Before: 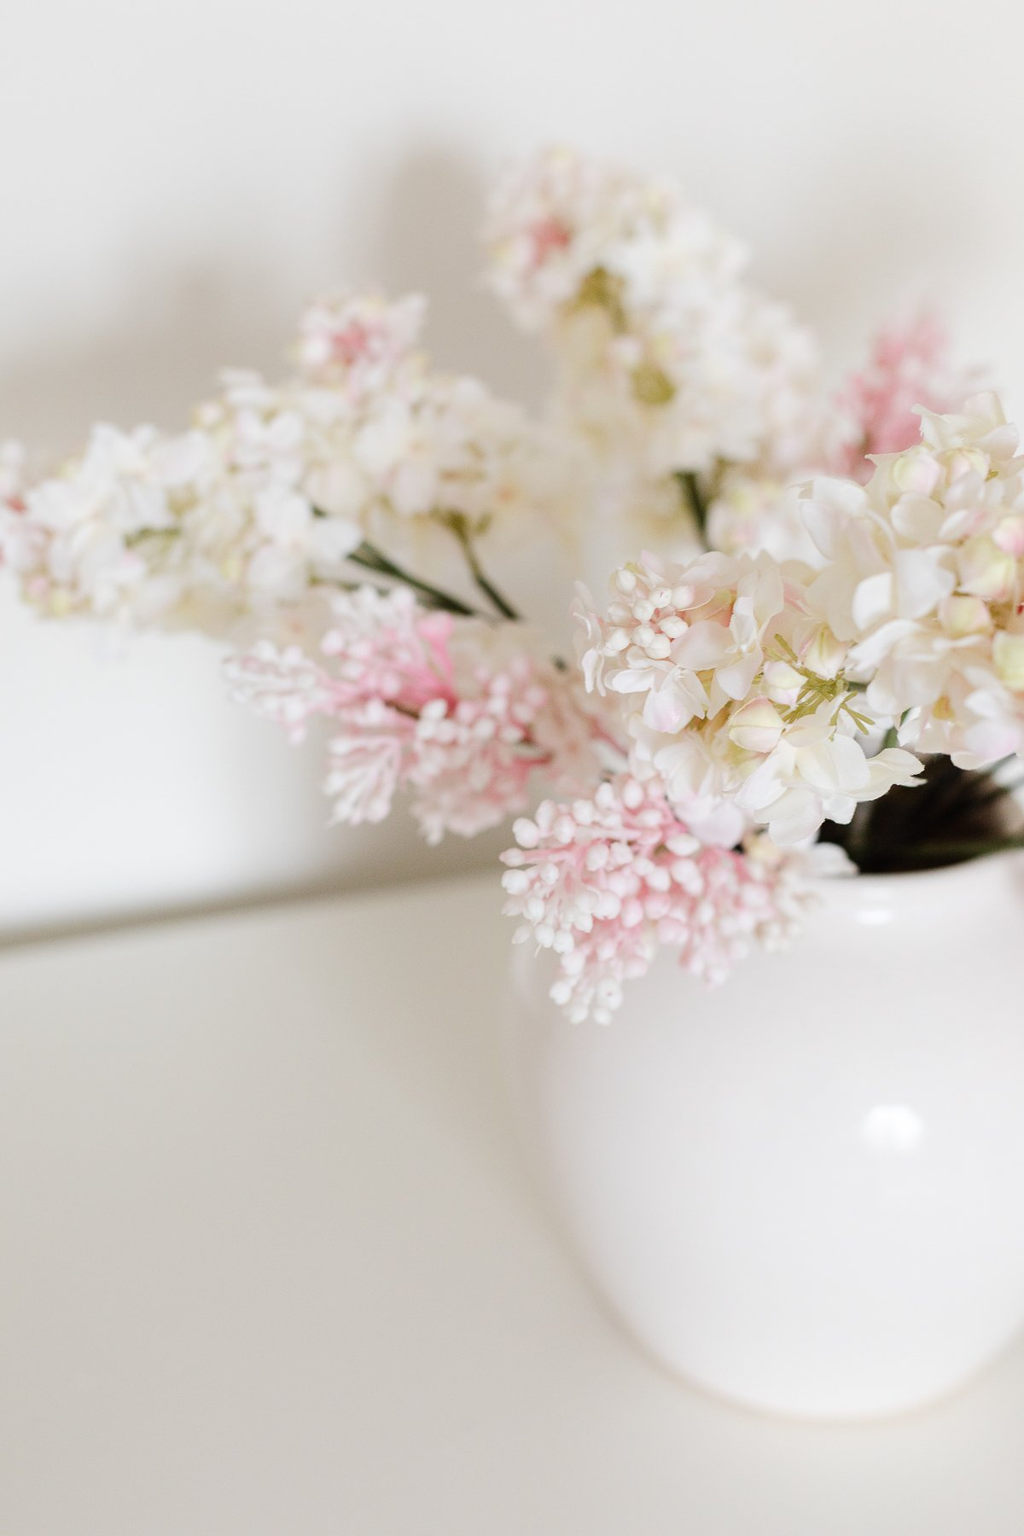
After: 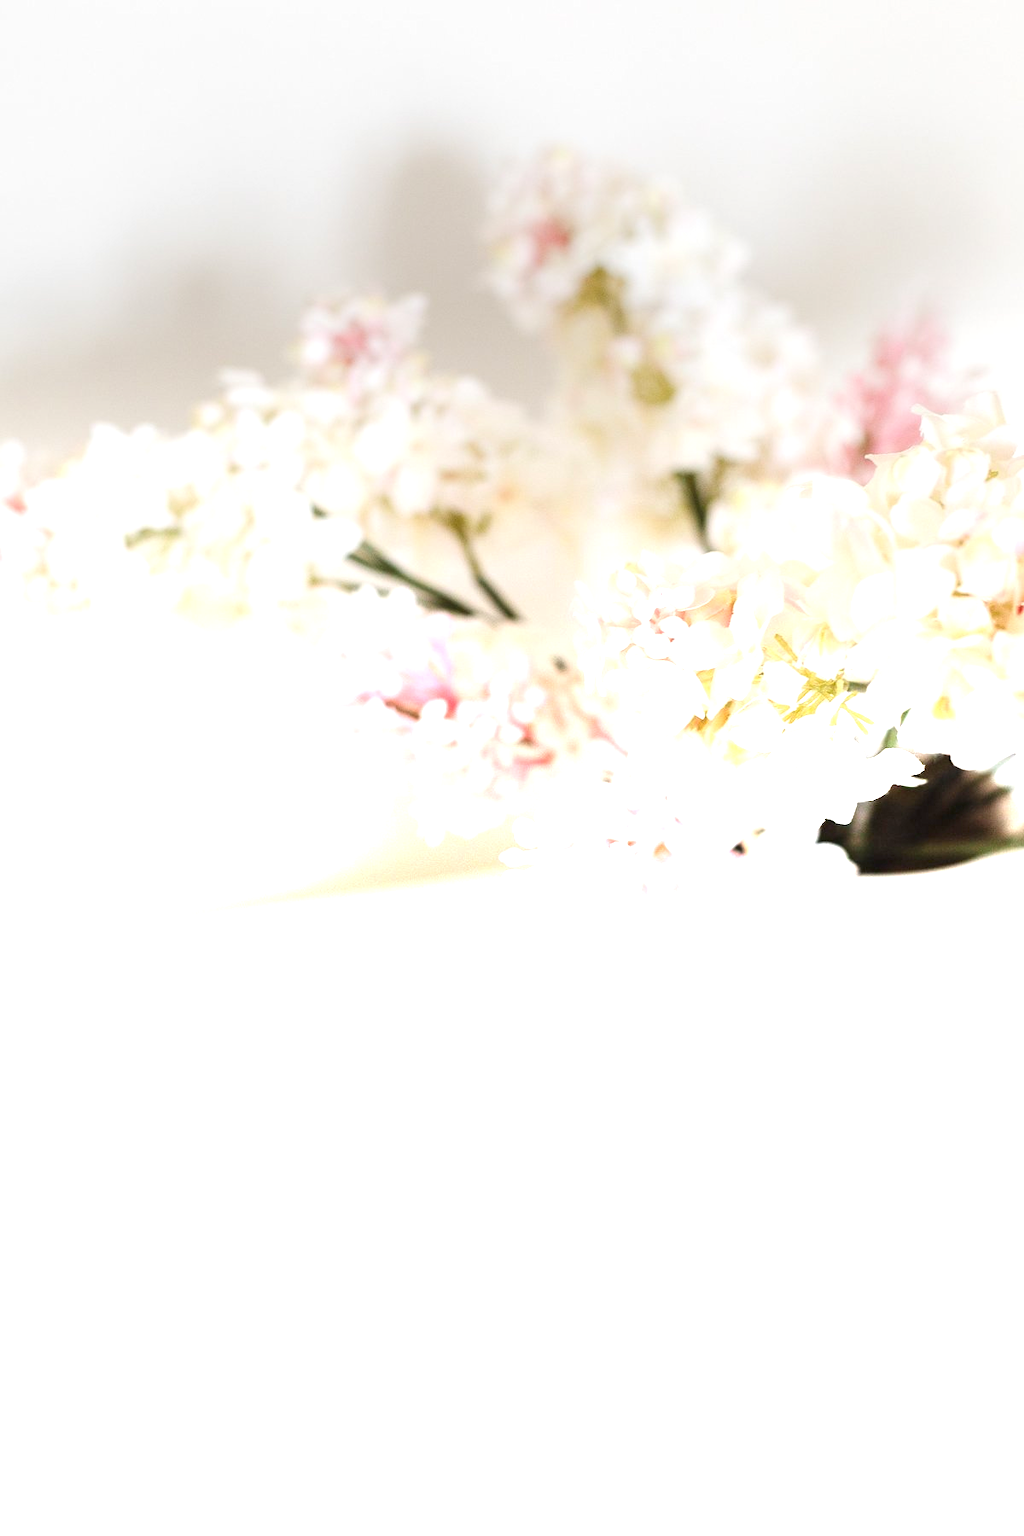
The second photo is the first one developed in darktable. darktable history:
graduated density: density -3.9 EV
exposure: exposure 0.29 EV, compensate highlight preservation false
